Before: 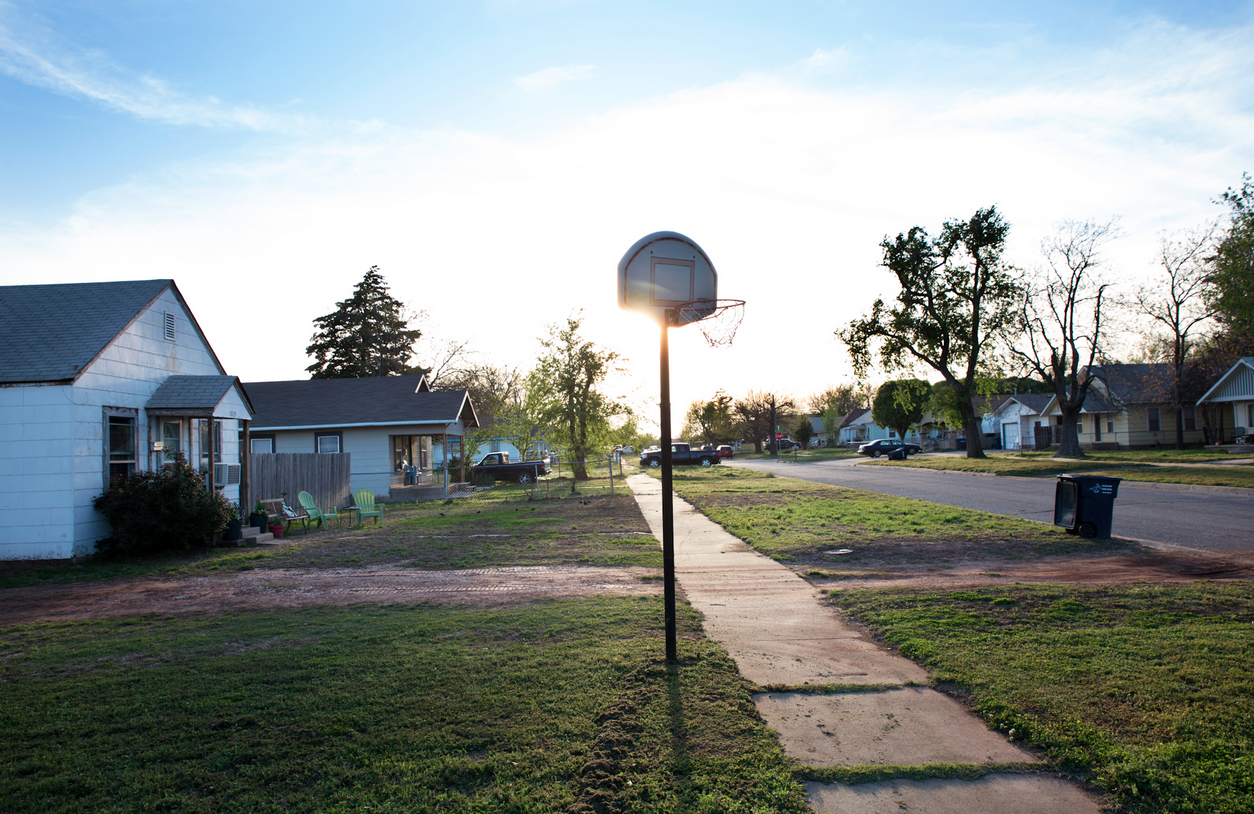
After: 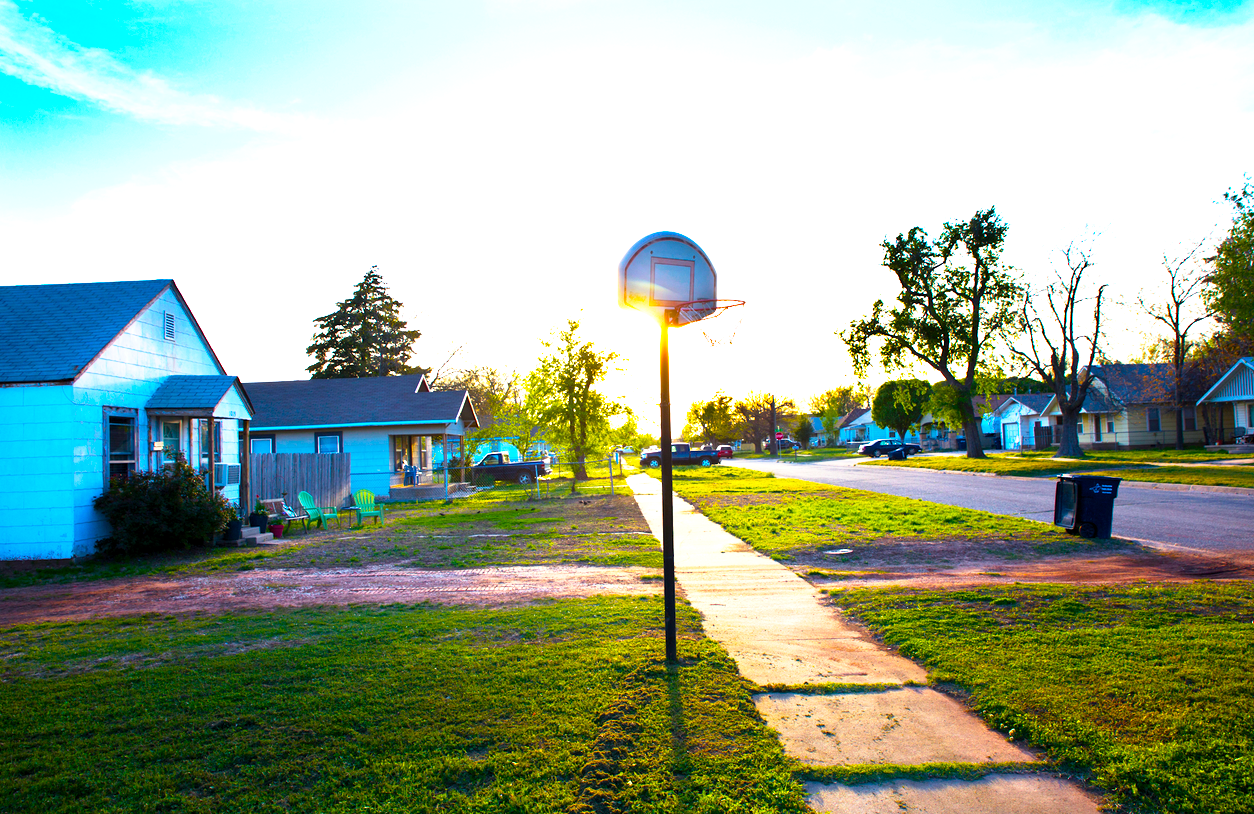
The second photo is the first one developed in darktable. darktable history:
color balance rgb: linear chroma grading › global chroma 20%, perceptual saturation grading › global saturation 65%, perceptual saturation grading › highlights 50%, perceptual saturation grading › shadows 30%, perceptual brilliance grading › global brilliance 12%, perceptual brilliance grading › highlights 15%, global vibrance 20%
base curve: curves: ch0 [(0, 0) (0.579, 0.807) (1, 1)], preserve colors none
